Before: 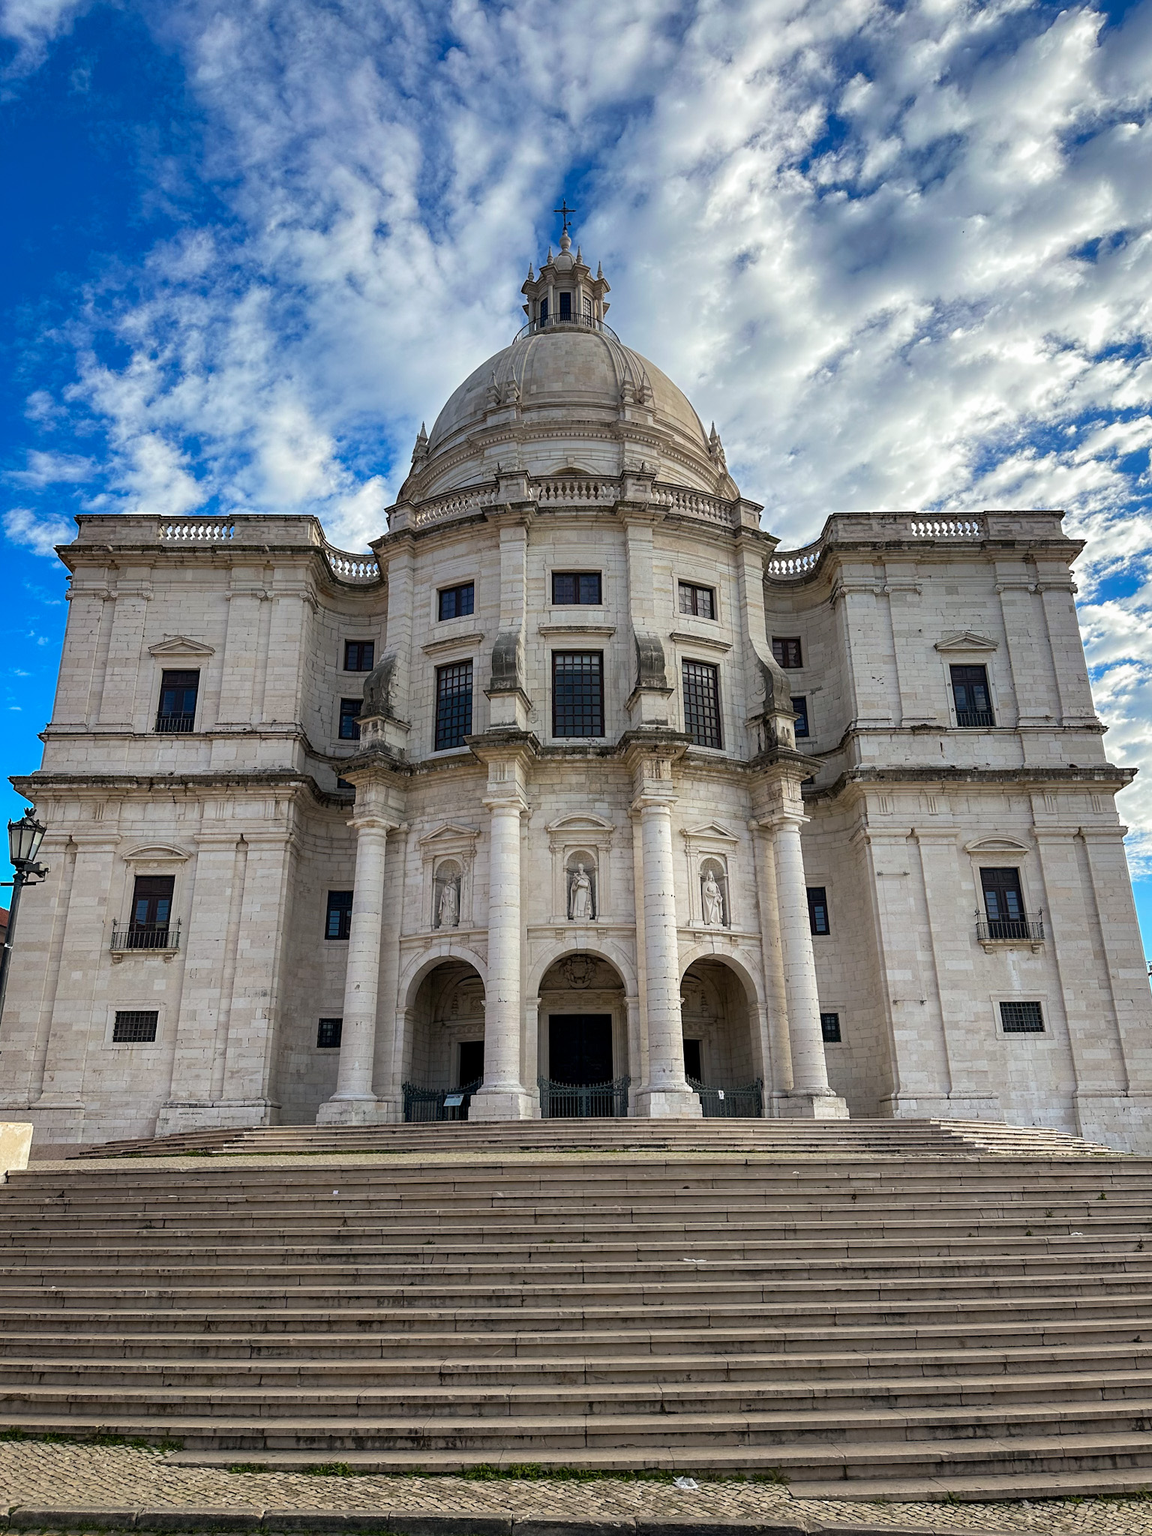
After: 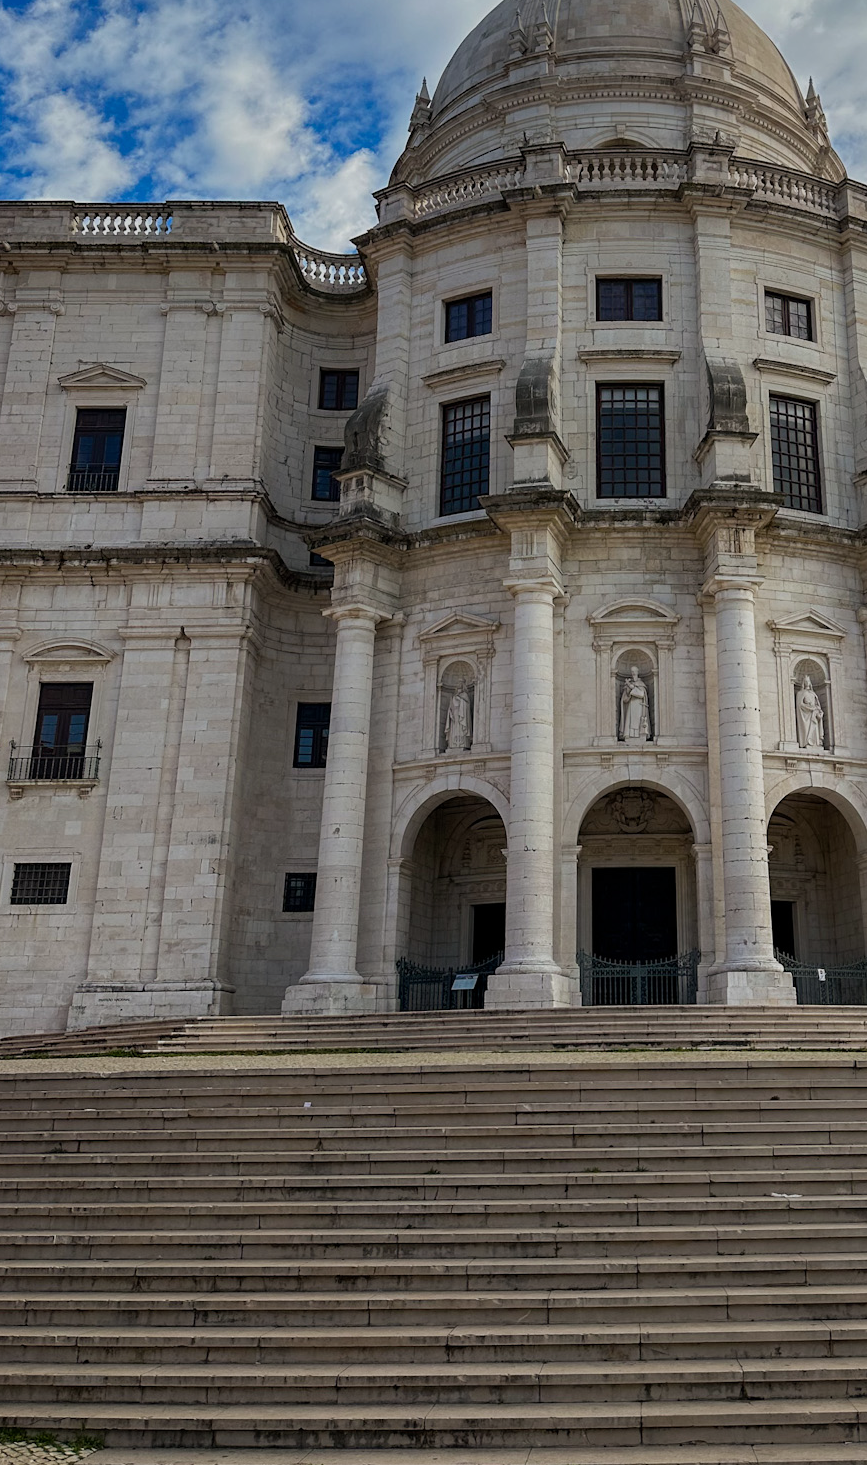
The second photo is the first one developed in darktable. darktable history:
exposure: exposure -0.559 EV, compensate highlight preservation false
crop: left 9.117%, top 23.691%, right 34.416%, bottom 4.773%
